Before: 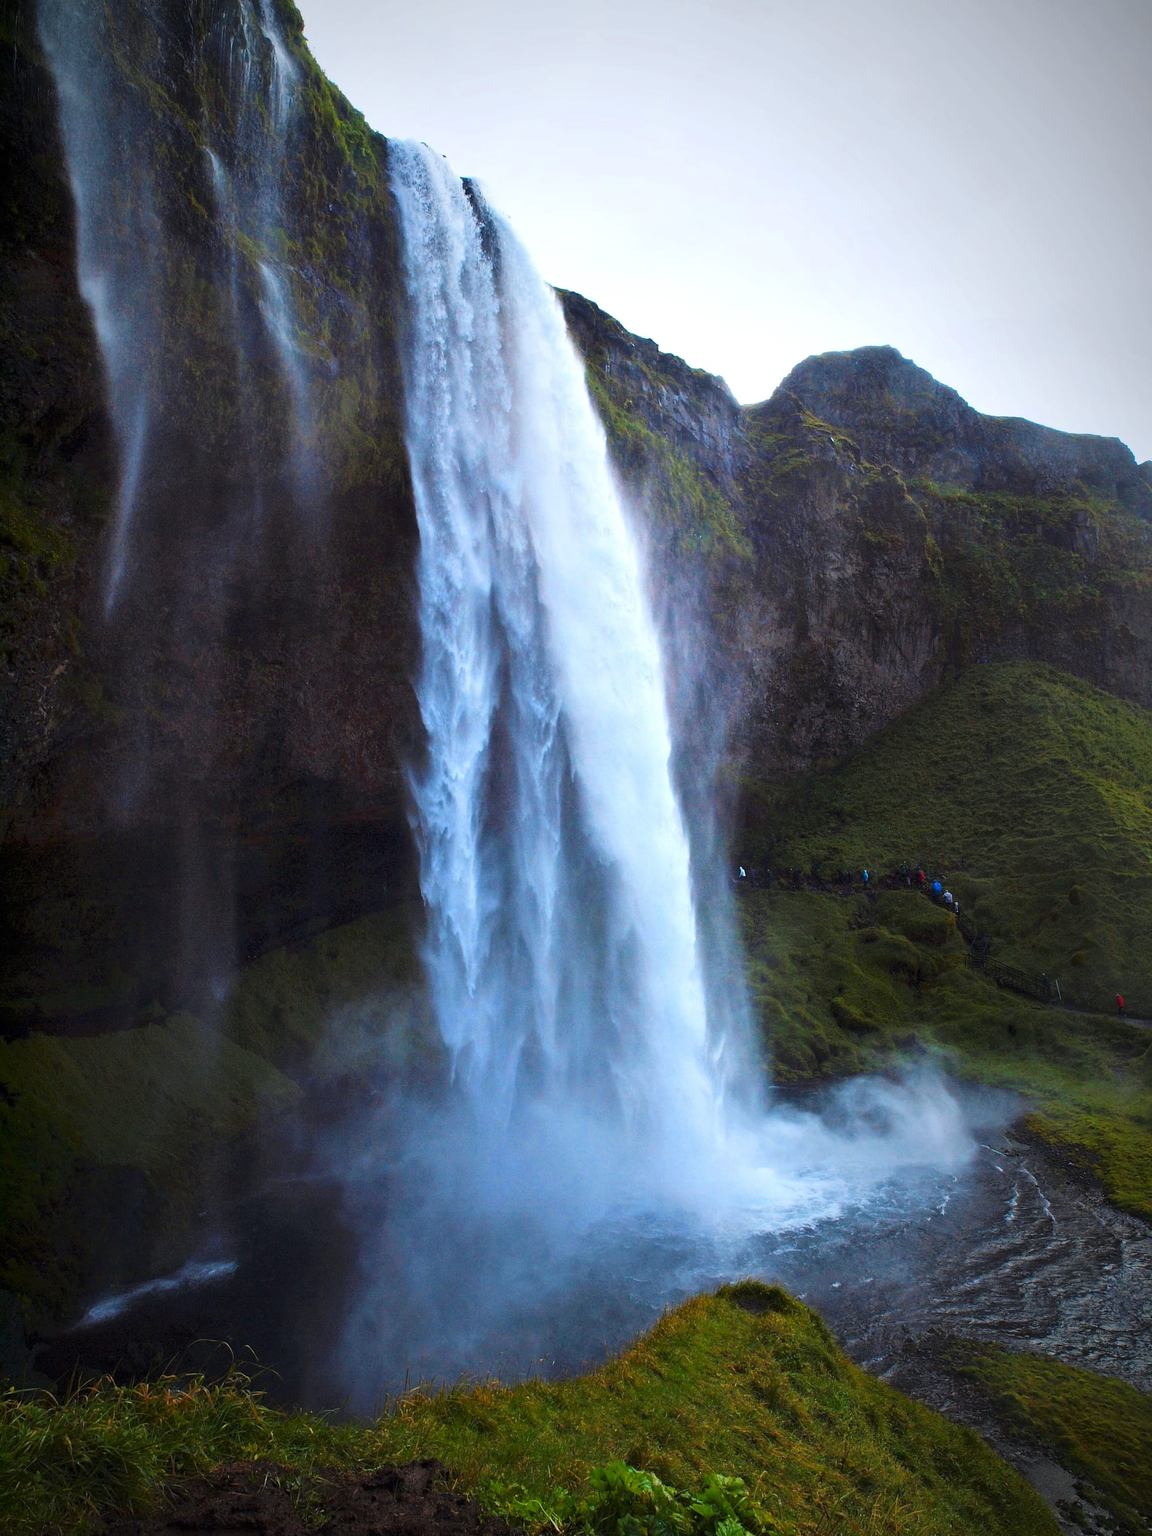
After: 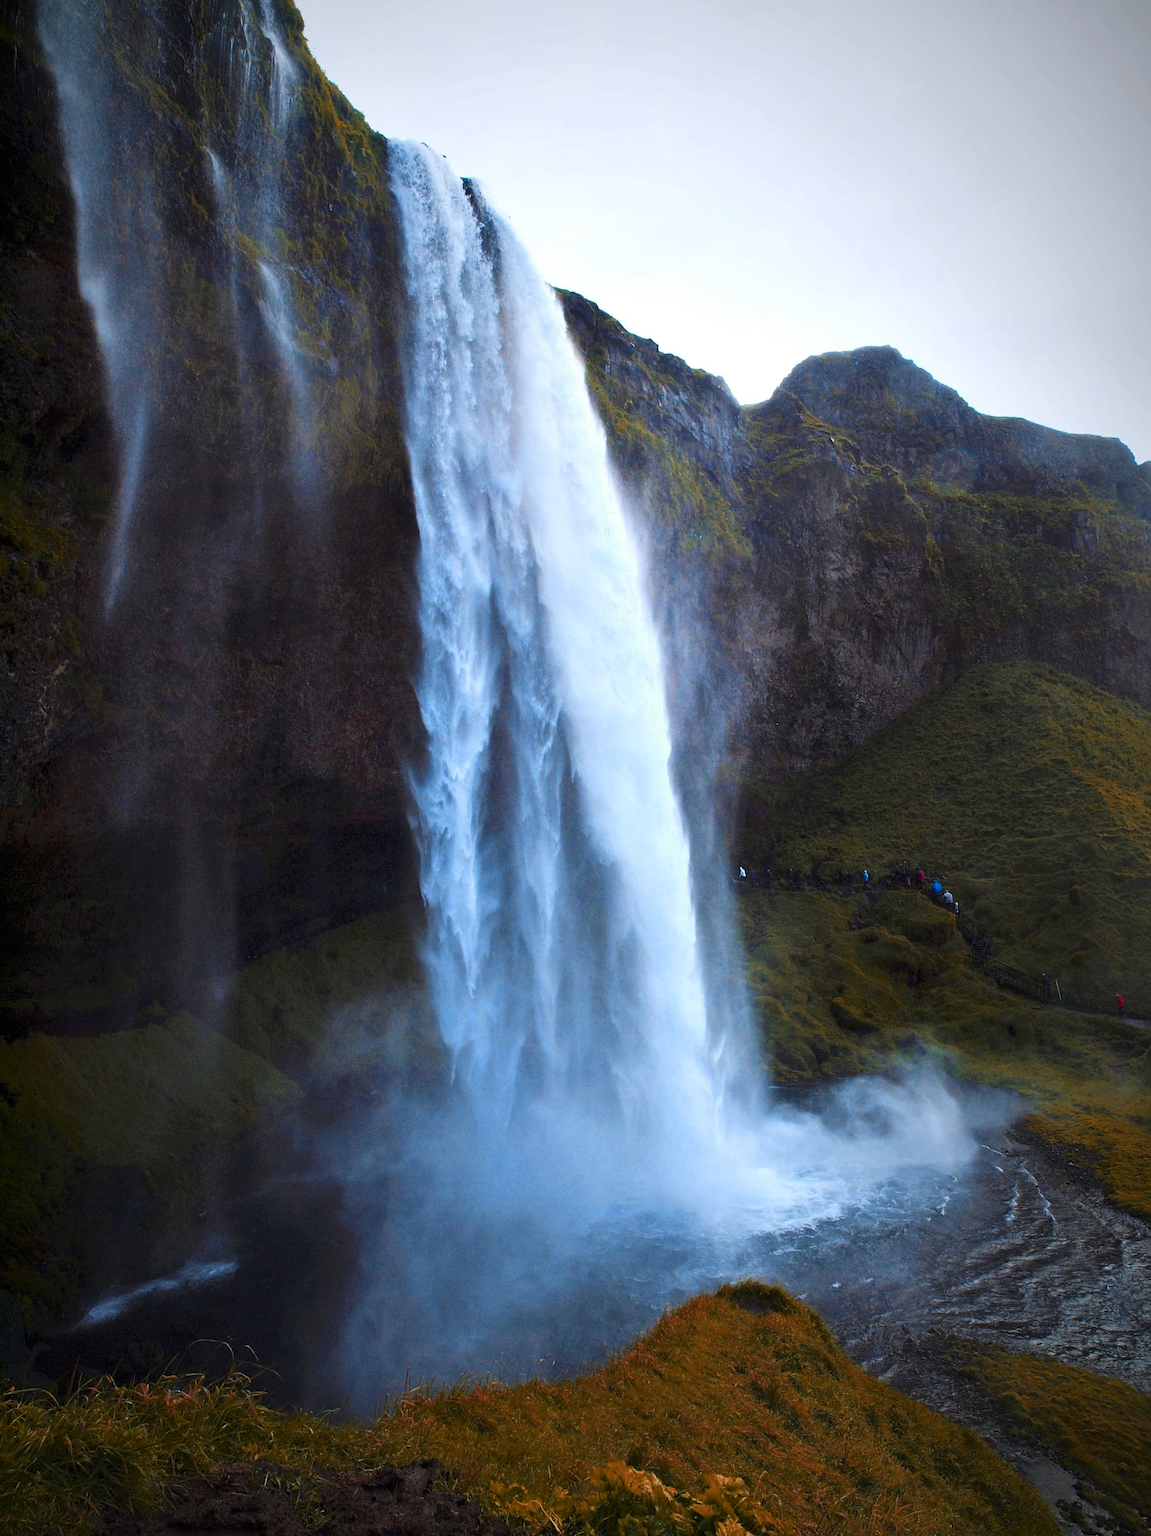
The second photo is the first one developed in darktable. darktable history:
color zones: curves: ch0 [(0.006, 0.385) (0.143, 0.563) (0.243, 0.321) (0.352, 0.464) (0.516, 0.456) (0.625, 0.5) (0.75, 0.5) (0.875, 0.5)]; ch1 [(0, 0.5) (0.134, 0.504) (0.246, 0.463) (0.421, 0.515) (0.5, 0.56) (0.625, 0.5) (0.75, 0.5) (0.875, 0.5)]; ch2 [(0, 0.5) (0.131, 0.426) (0.307, 0.289) (0.38, 0.188) (0.513, 0.216) (0.625, 0.548) (0.75, 0.468) (0.838, 0.396) (0.971, 0.311)]
levels: mode automatic, white 99.97%, levels [0.055, 0.477, 0.9]
